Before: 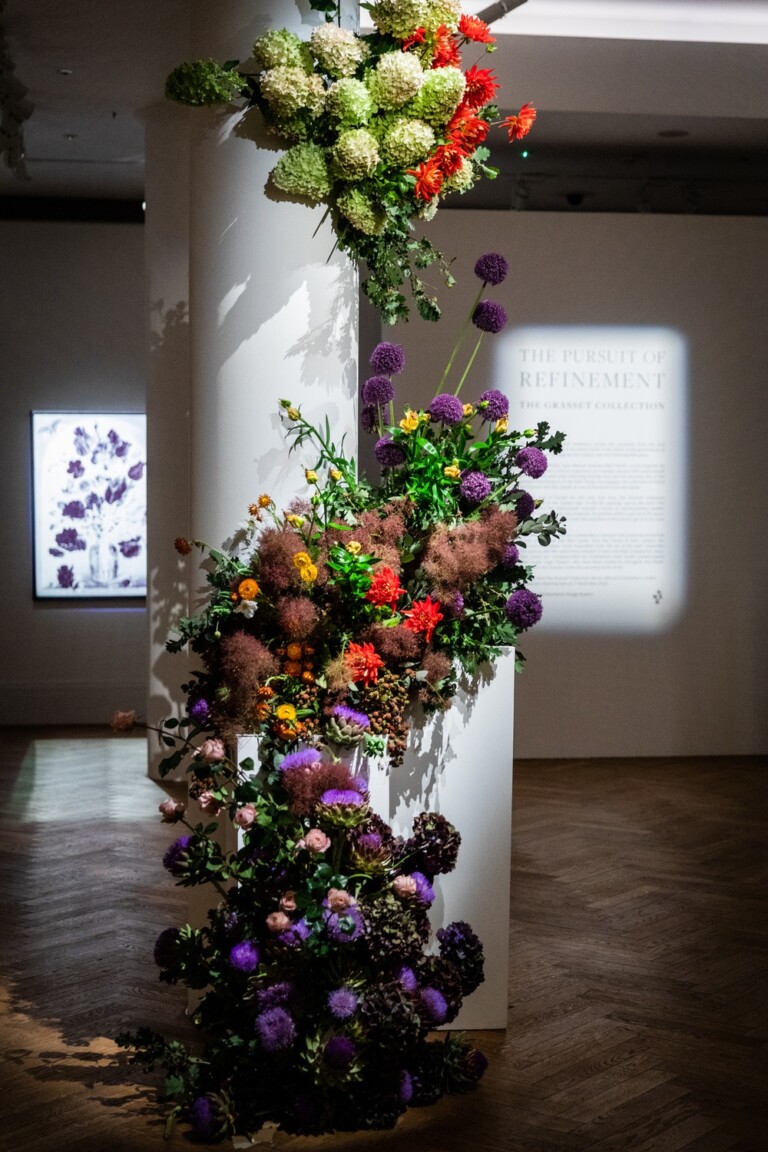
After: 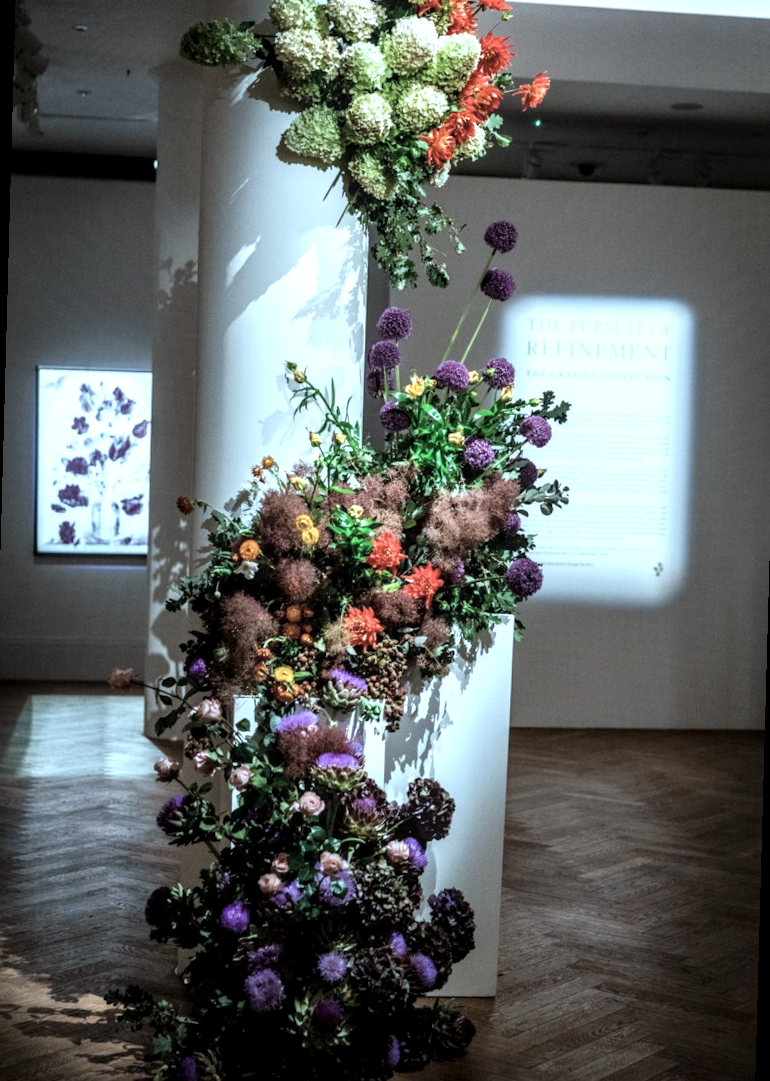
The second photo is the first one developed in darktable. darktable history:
rotate and perspective: rotation 1.57°, crop left 0.018, crop right 0.982, crop top 0.039, crop bottom 0.961
color correction: highlights a* -12.64, highlights b* -18.1, saturation 0.7
exposure: exposure 0.507 EV, compensate highlight preservation false
local contrast: detail 130%
